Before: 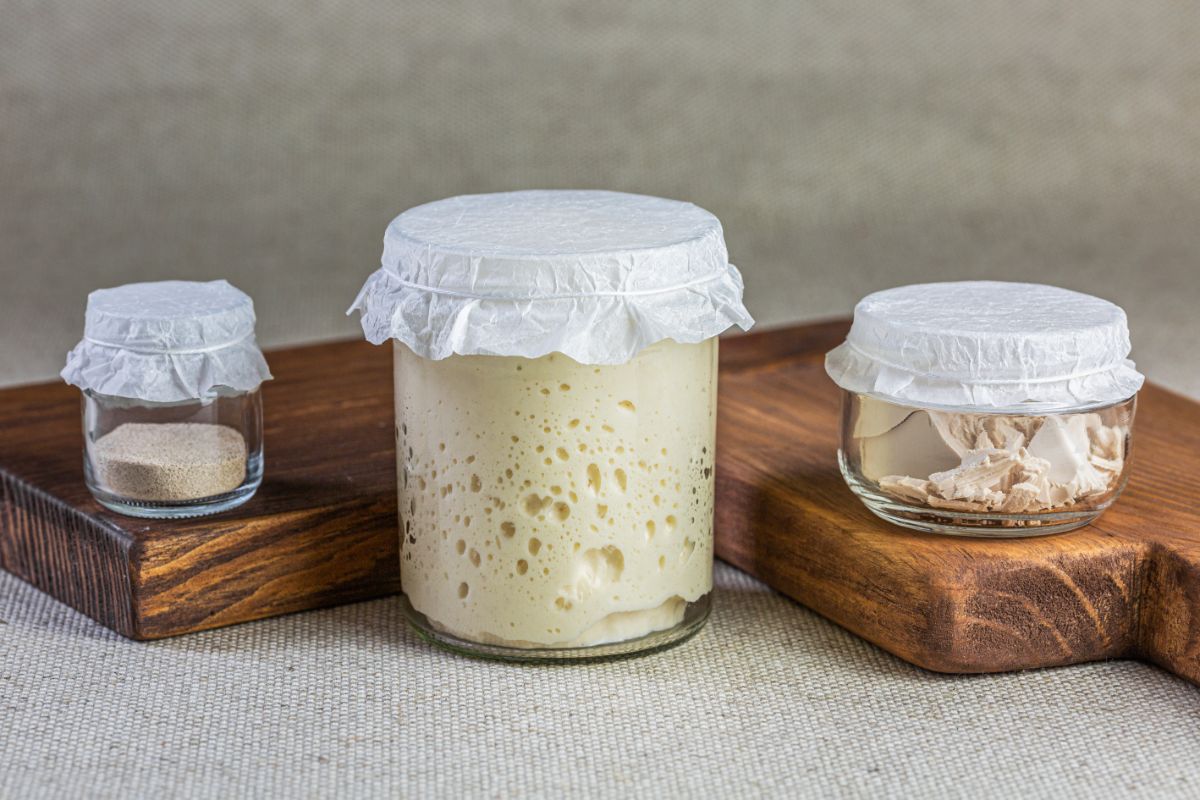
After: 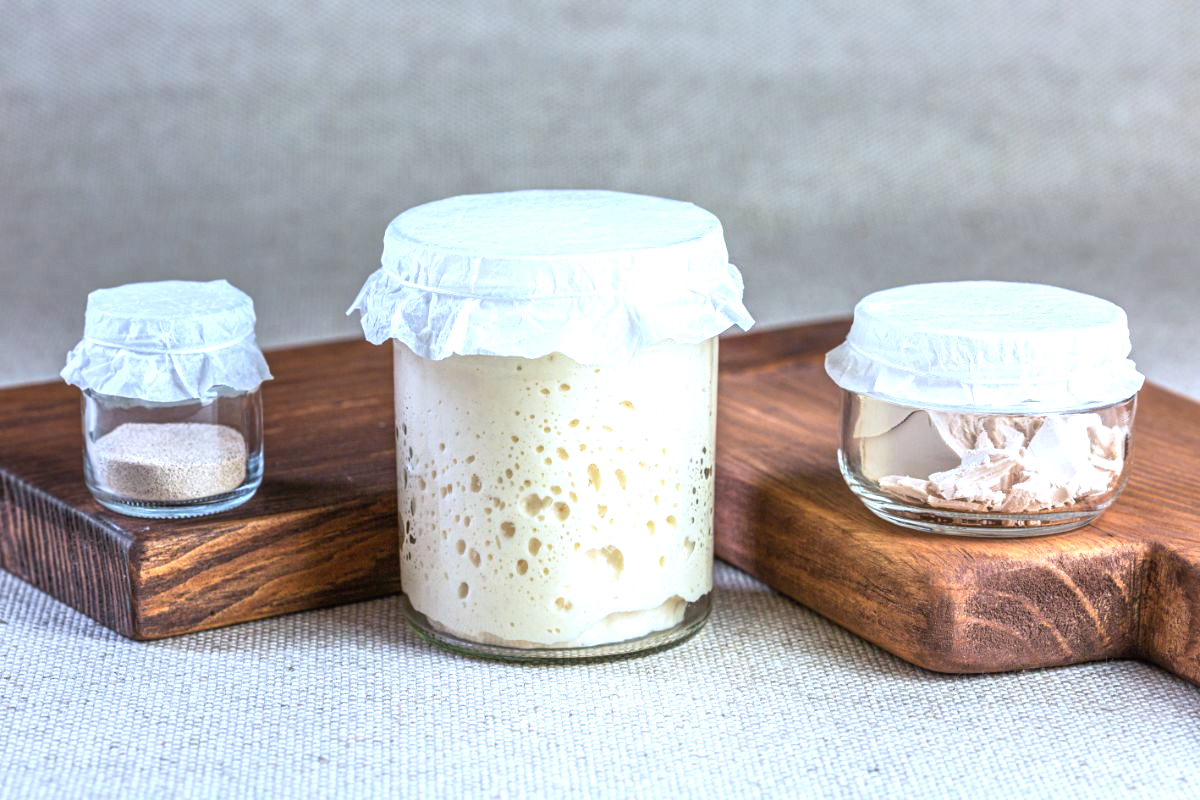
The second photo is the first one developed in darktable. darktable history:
color correction: highlights a* -2.24, highlights b* -18.1
exposure: exposure 0.785 EV, compensate highlight preservation false
